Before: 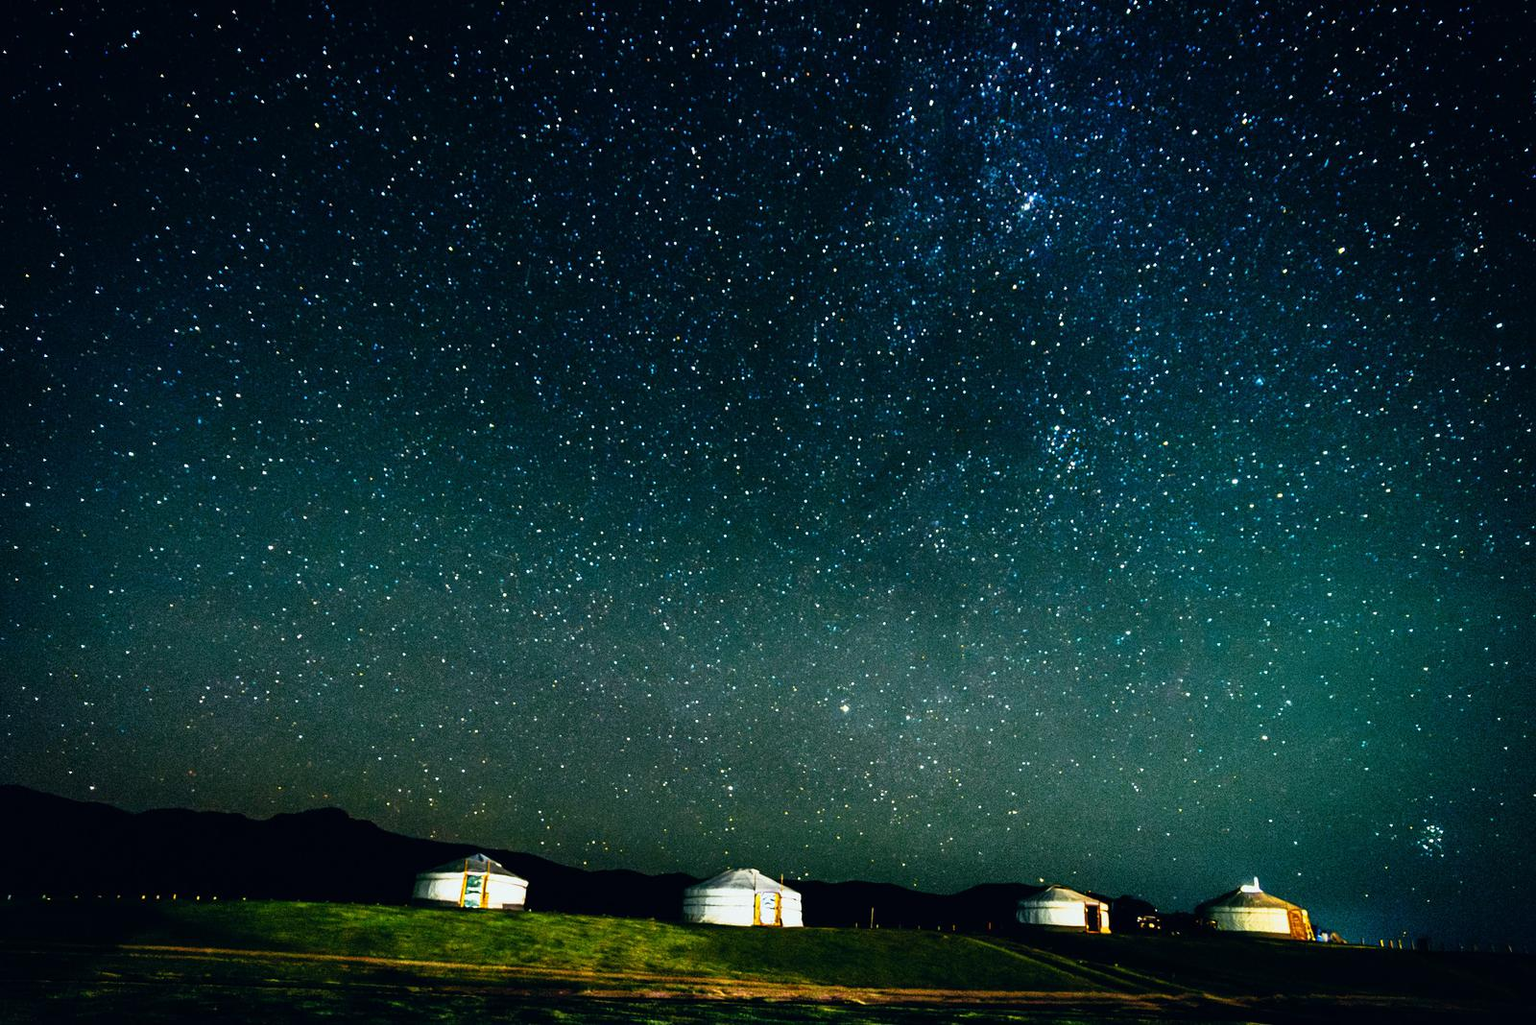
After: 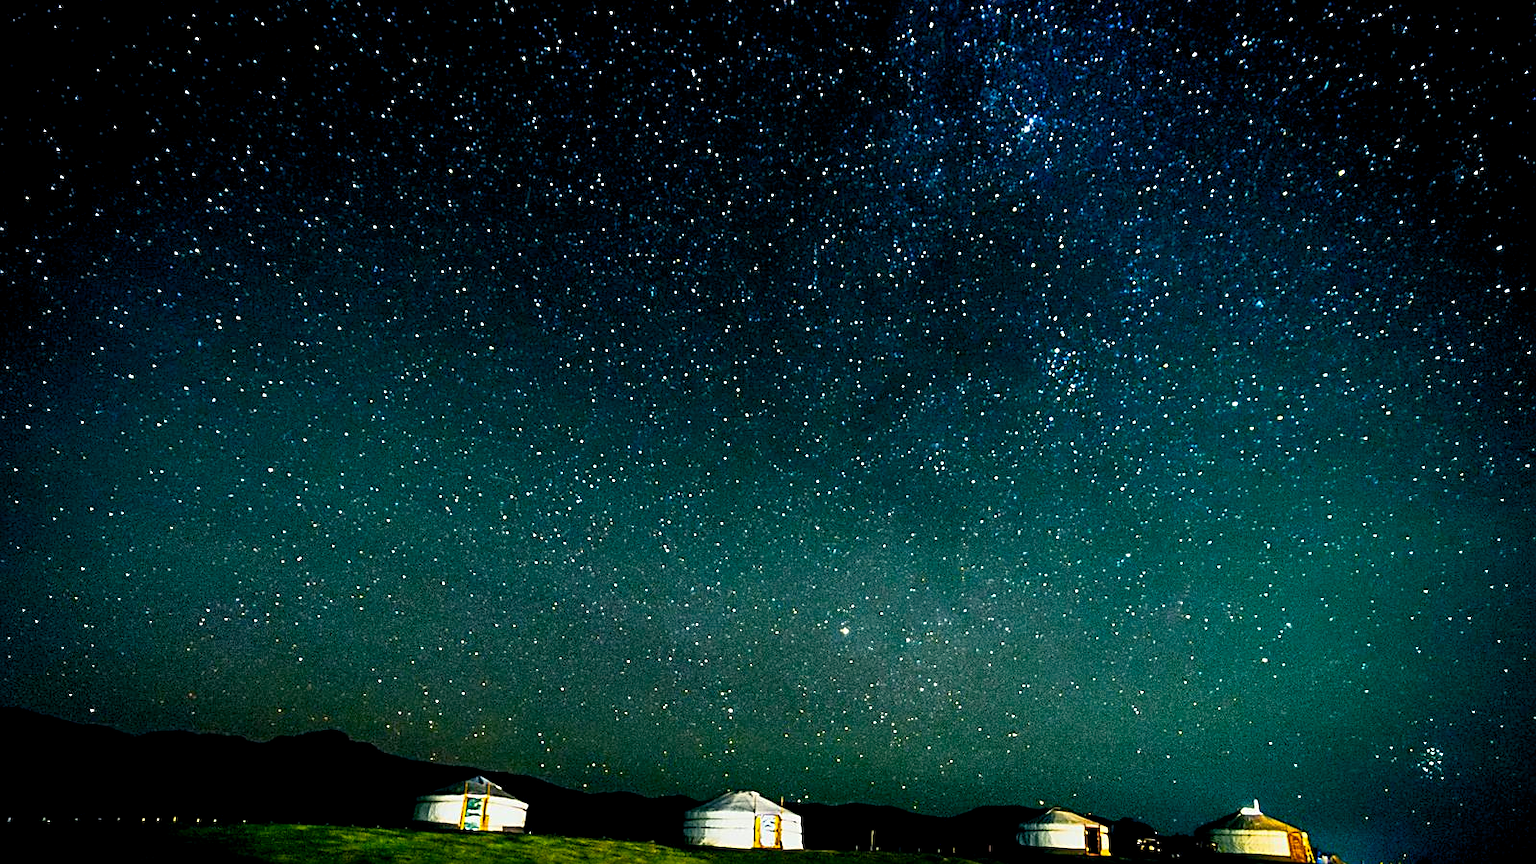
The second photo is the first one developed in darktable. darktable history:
sharpen: on, module defaults
crop: top 7.625%, bottom 8.027%
color balance rgb: shadows lift › chroma 2%, shadows lift › hue 217.2°, power › hue 60°, highlights gain › chroma 1%, highlights gain › hue 69.6°, global offset › luminance -0.5%, perceptual saturation grading › global saturation 15%, global vibrance 15%
